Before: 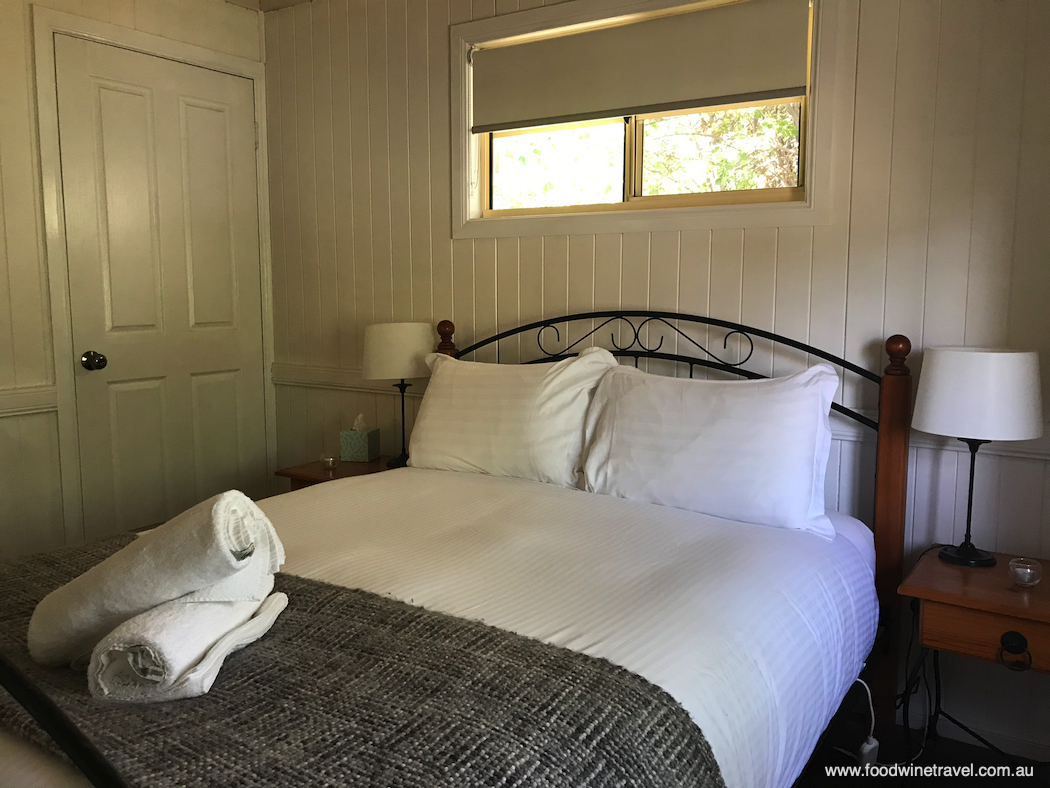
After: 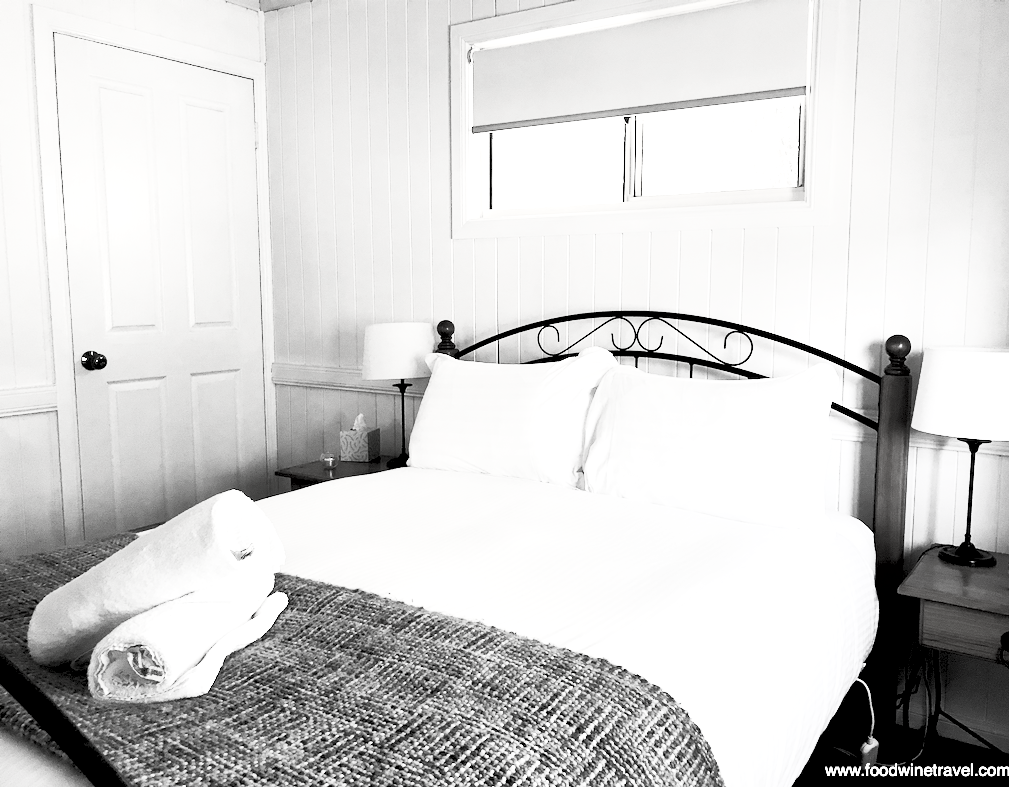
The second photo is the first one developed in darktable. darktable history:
contrast brightness saturation: contrast 0.524, brightness 0.479, saturation -0.981
crop: right 3.894%, bottom 0.033%
exposure: black level correction 0.011, exposure 1.077 EV, compensate exposure bias true, compensate highlight preservation false
